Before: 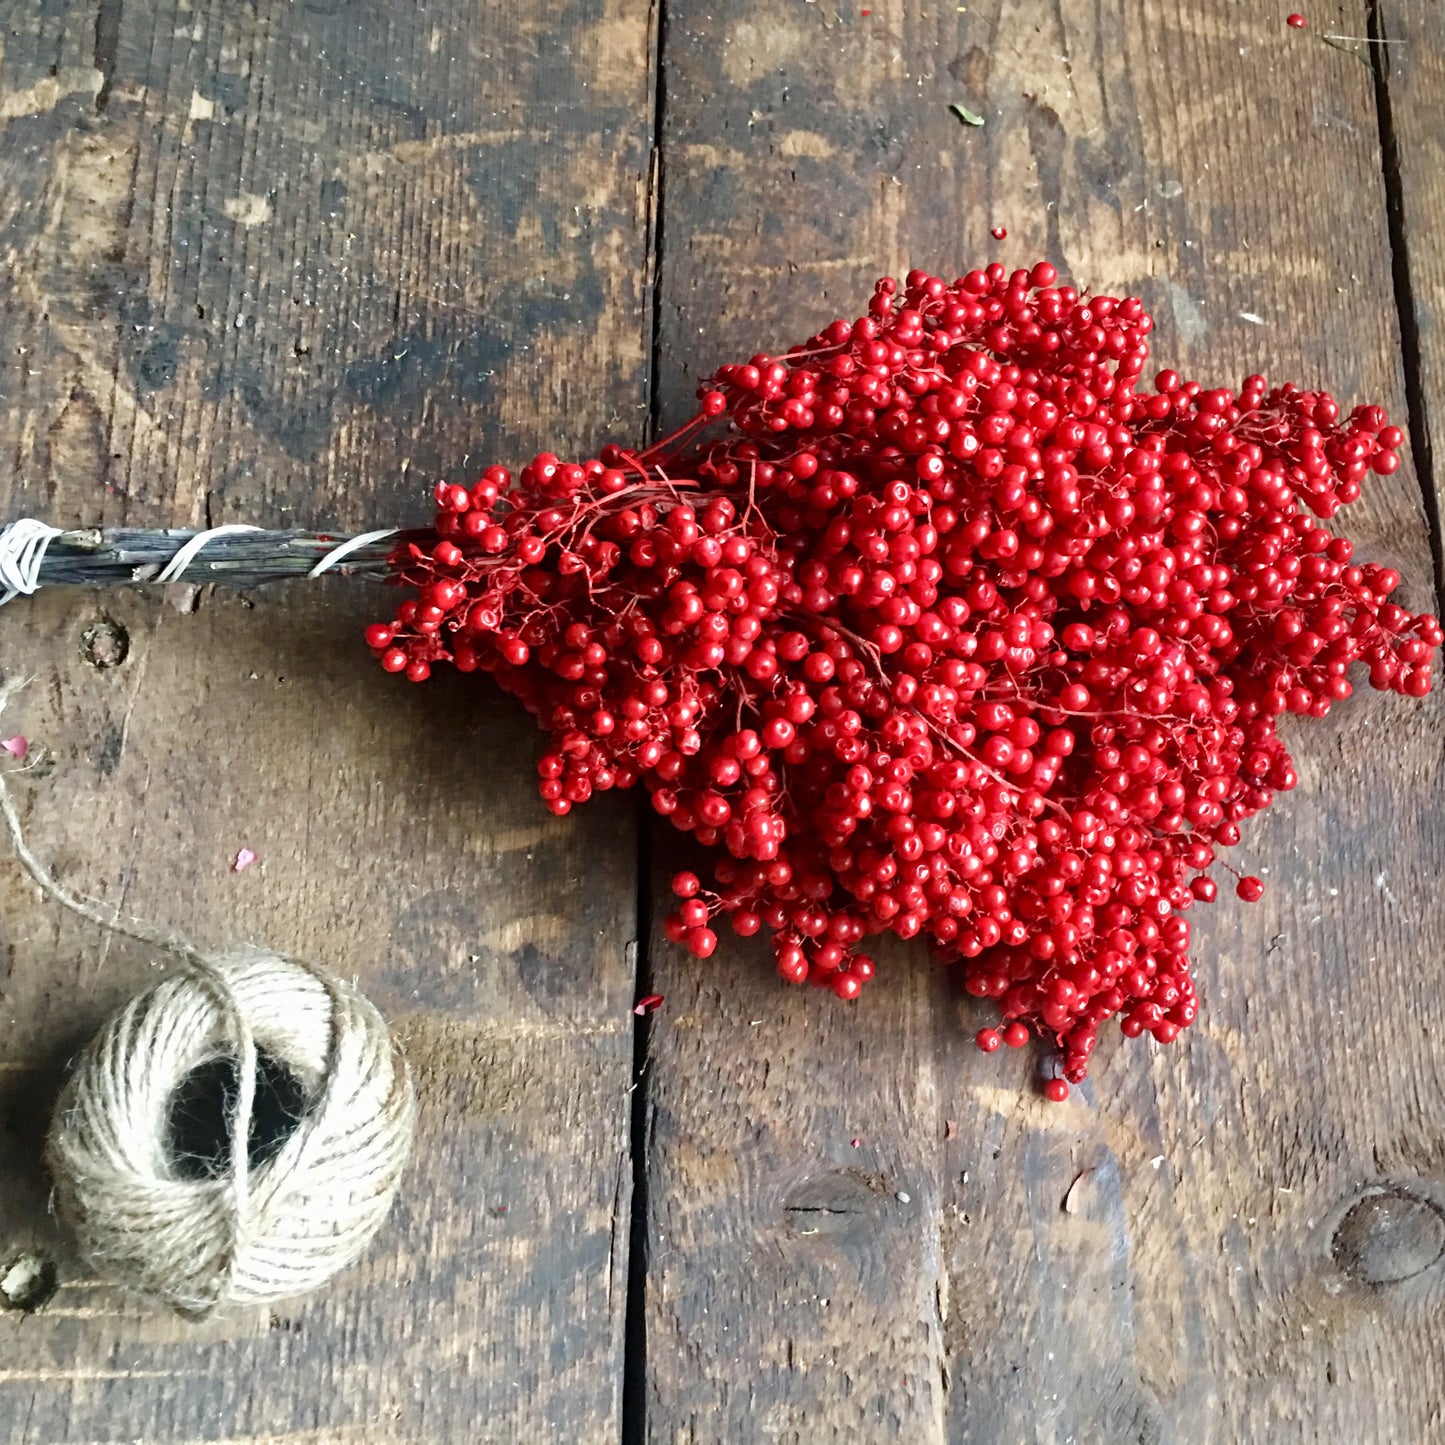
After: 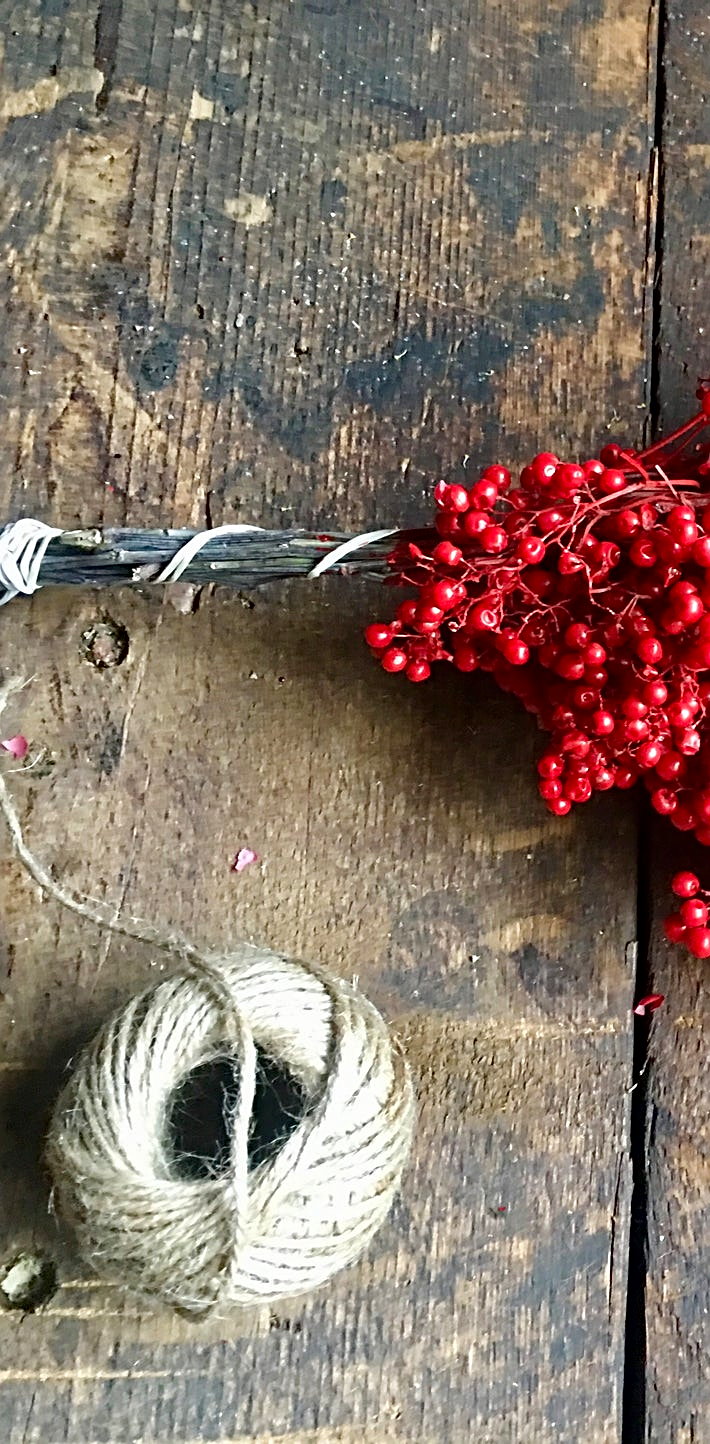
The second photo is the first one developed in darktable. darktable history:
sharpen: on, module defaults
contrast brightness saturation: saturation 0.13
haze removal: compatibility mode true, adaptive false
crop and rotate: left 0%, top 0%, right 50.845%
